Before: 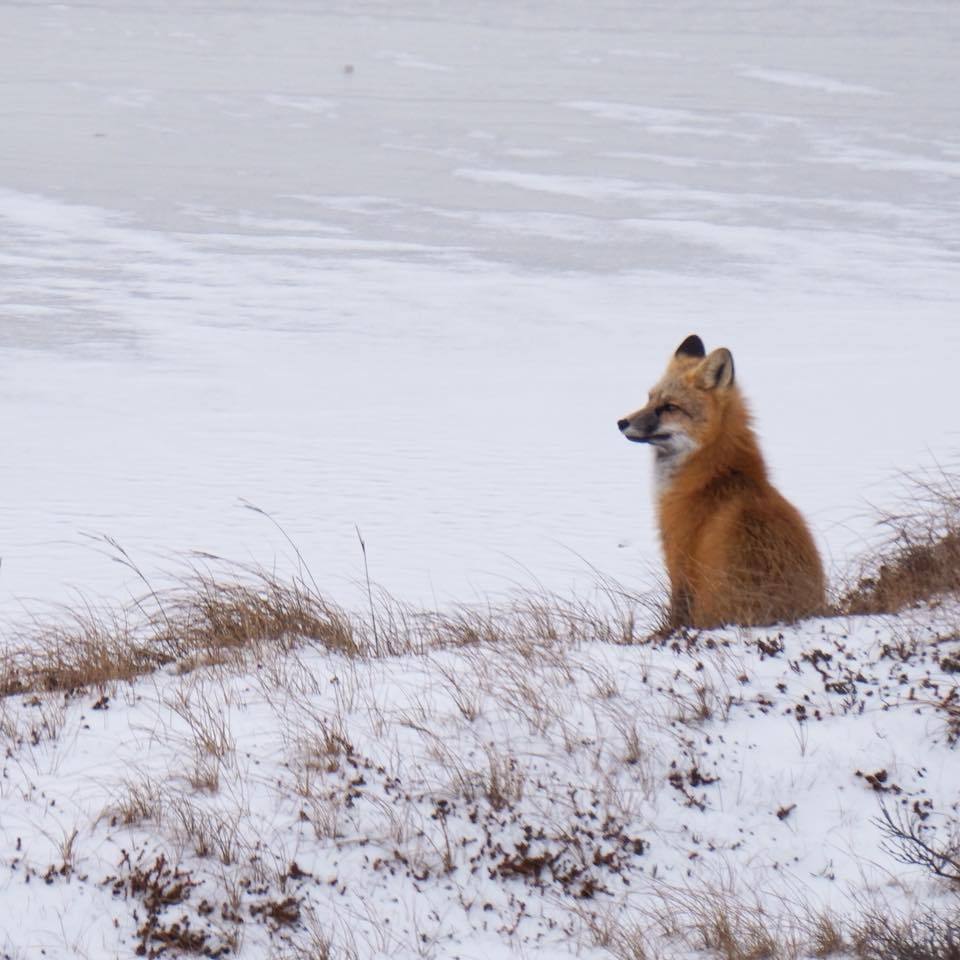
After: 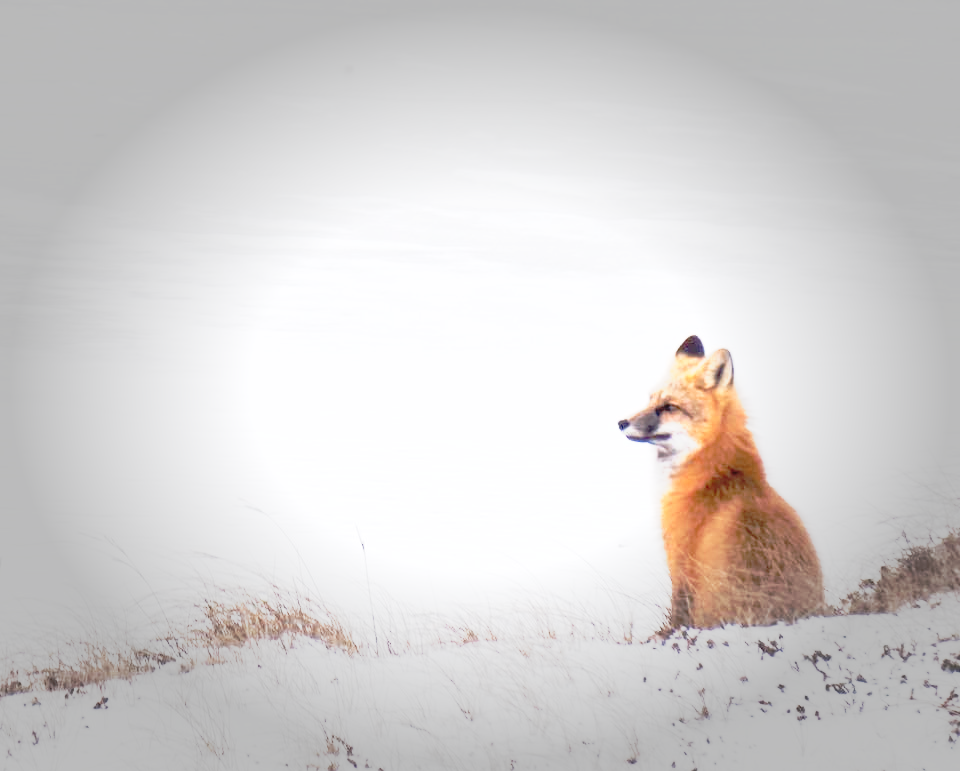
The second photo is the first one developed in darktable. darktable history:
vignetting: fall-off start 48.14%, automatic ratio true, width/height ratio 1.289
crop: bottom 19.68%
exposure: exposure 1.522 EV, compensate highlight preservation false
tone curve: curves: ch0 [(0, 0.015) (0.091, 0.055) (0.184, 0.159) (0.304, 0.382) (0.492, 0.579) (0.628, 0.755) (0.832, 0.932) (0.984, 0.963)]; ch1 [(0, 0) (0.34, 0.235) (0.46, 0.46) (0.515, 0.502) (0.553, 0.567) (0.764, 0.815) (1, 1)]; ch2 [(0, 0) (0.44, 0.458) (0.479, 0.492) (0.524, 0.507) (0.557, 0.567) (0.673, 0.699) (1, 1)], preserve colors none
